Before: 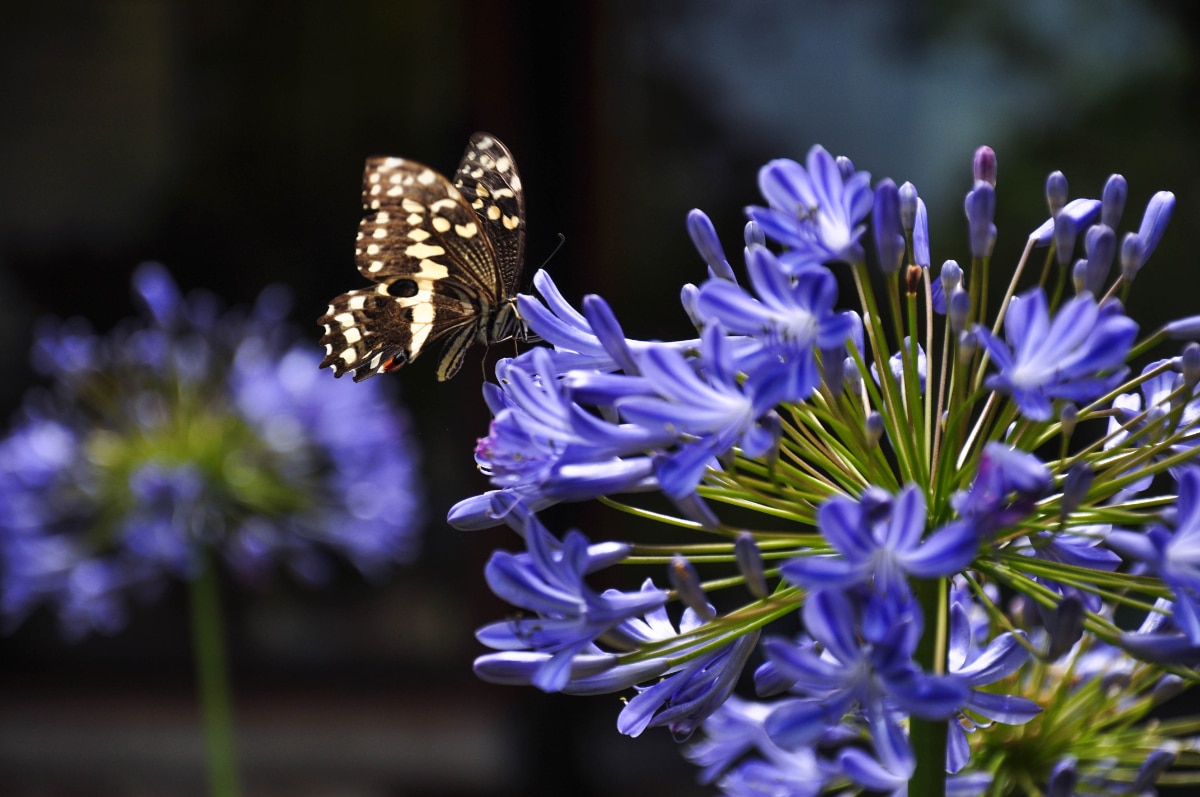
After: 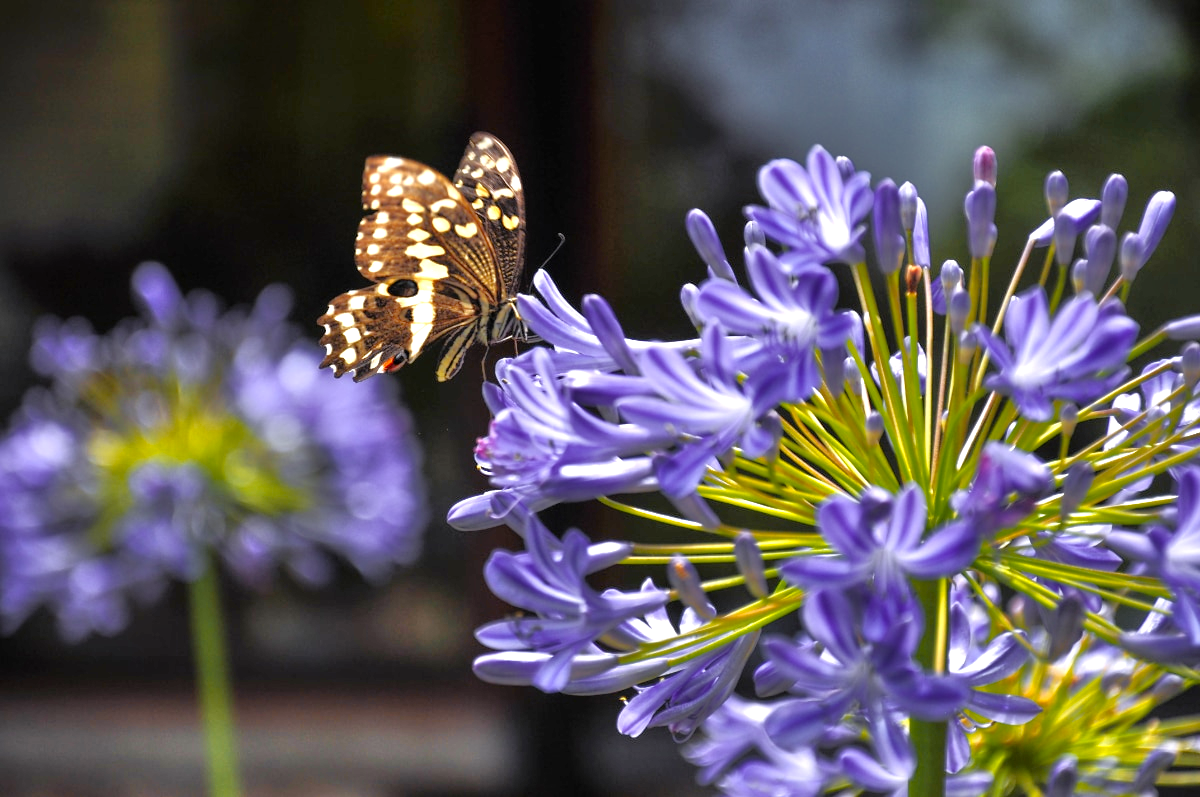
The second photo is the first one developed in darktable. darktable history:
exposure: exposure 0.604 EV, compensate highlight preservation false
tone equalizer: -7 EV 0.147 EV, -6 EV 0.623 EV, -5 EV 1.13 EV, -4 EV 1.37 EV, -3 EV 1.15 EV, -2 EV 0.6 EV, -1 EV 0.152 EV
color zones: curves: ch0 [(0, 0.511) (0.143, 0.531) (0.286, 0.56) (0.429, 0.5) (0.571, 0.5) (0.714, 0.5) (0.857, 0.5) (1, 0.5)]; ch1 [(0, 0.525) (0.143, 0.705) (0.286, 0.715) (0.429, 0.35) (0.571, 0.35) (0.714, 0.35) (0.857, 0.4) (1, 0.4)]; ch2 [(0, 0.572) (0.143, 0.512) (0.286, 0.473) (0.429, 0.45) (0.571, 0.5) (0.714, 0.5) (0.857, 0.518) (1, 0.518)]
